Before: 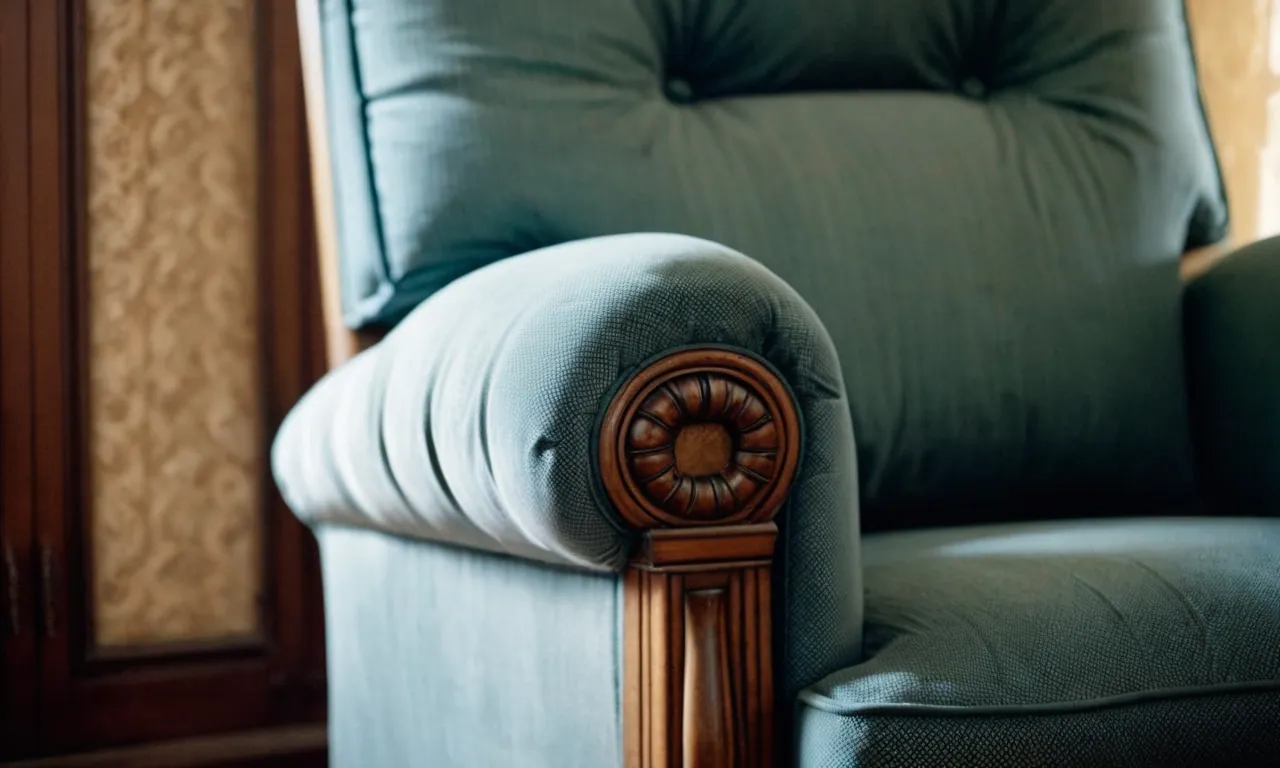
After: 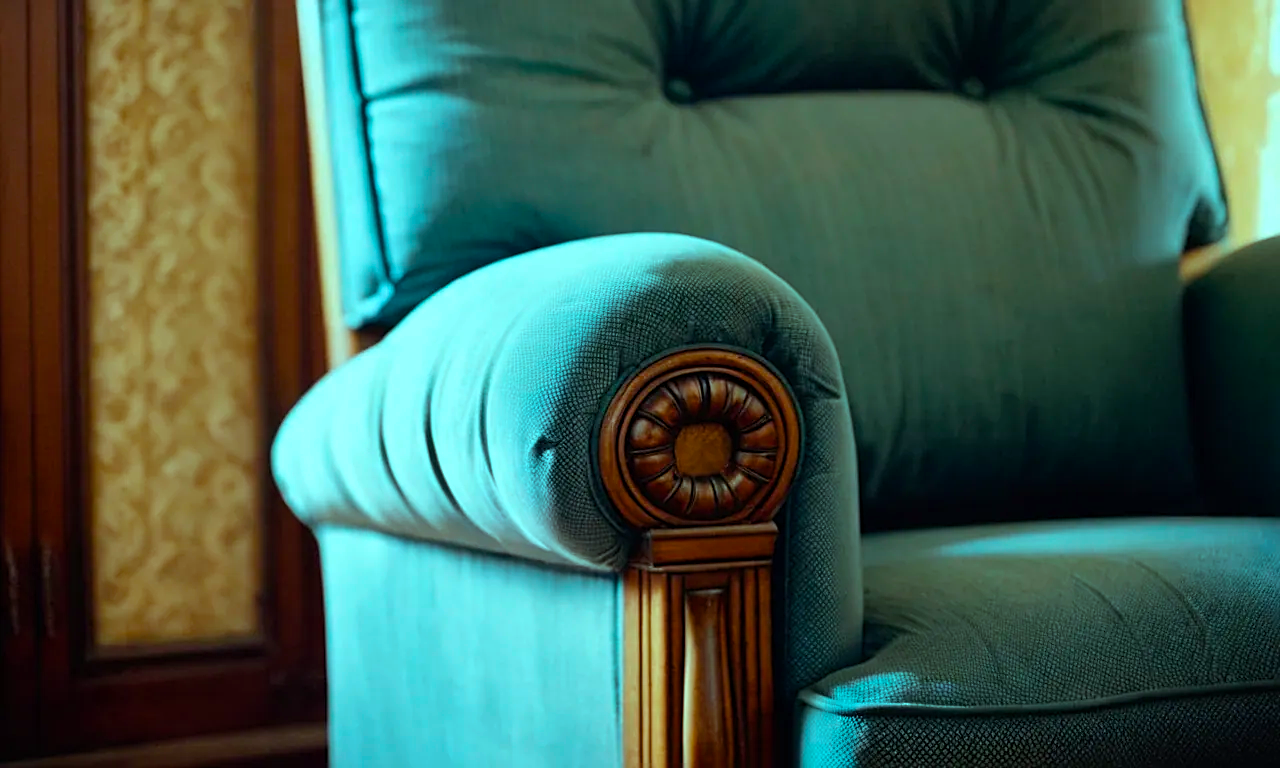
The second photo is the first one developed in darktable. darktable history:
color balance rgb: highlights gain › chroma 5.437%, highlights gain › hue 194.03°, perceptual saturation grading › global saturation 35.993%, global vibrance 20%
sharpen: on, module defaults
